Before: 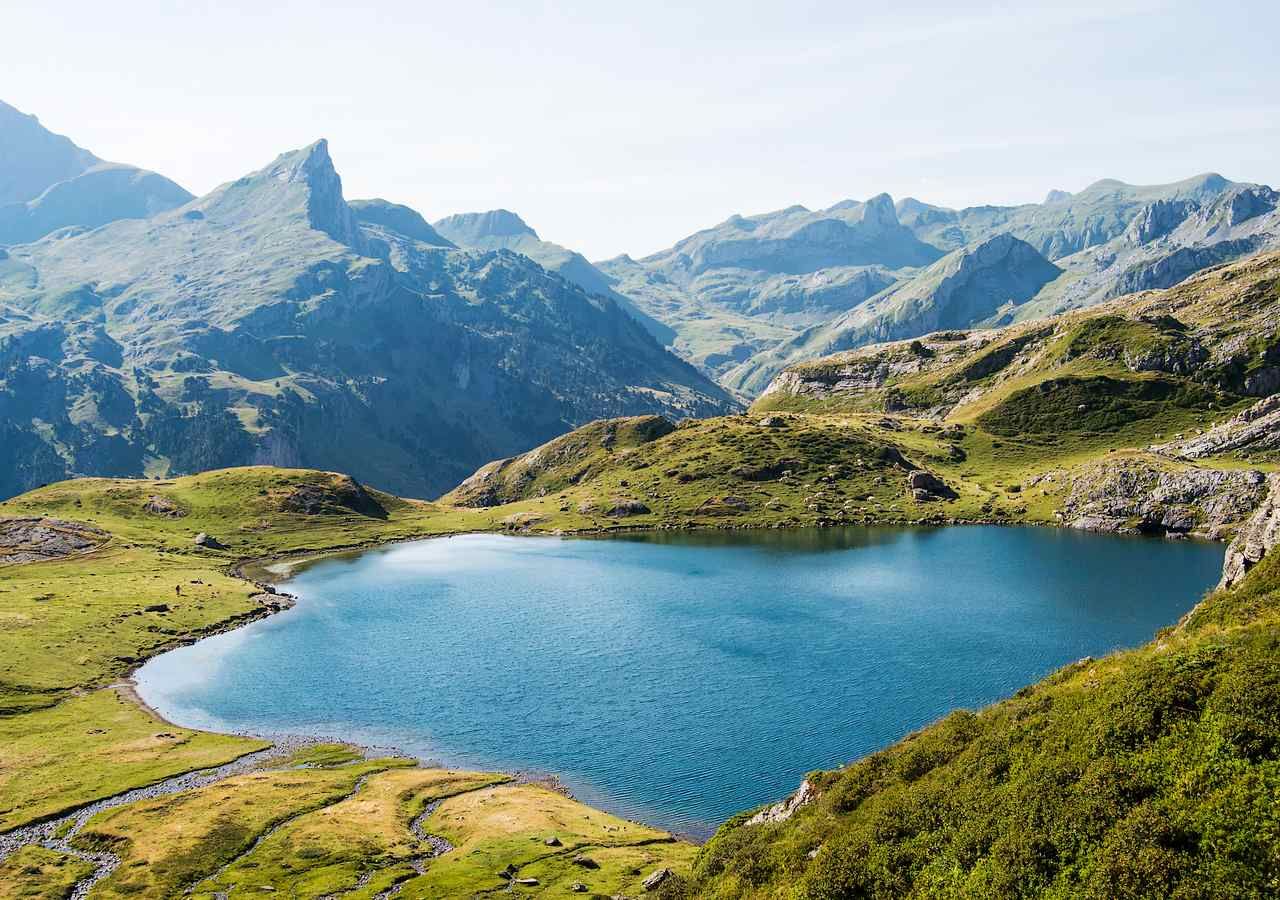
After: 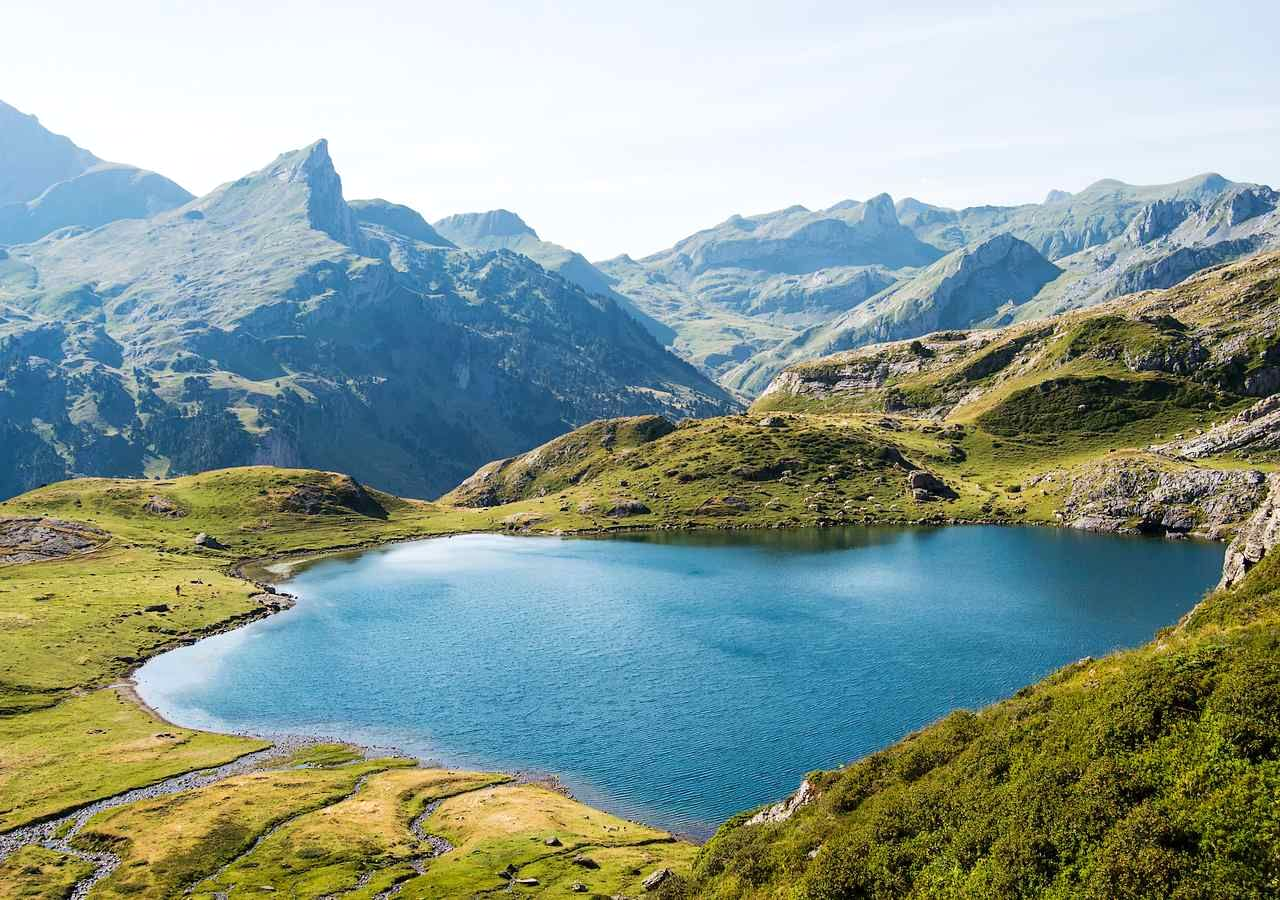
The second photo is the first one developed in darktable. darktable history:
tone equalizer: on, module defaults
exposure: exposure 0.081 EV, compensate highlight preservation false
